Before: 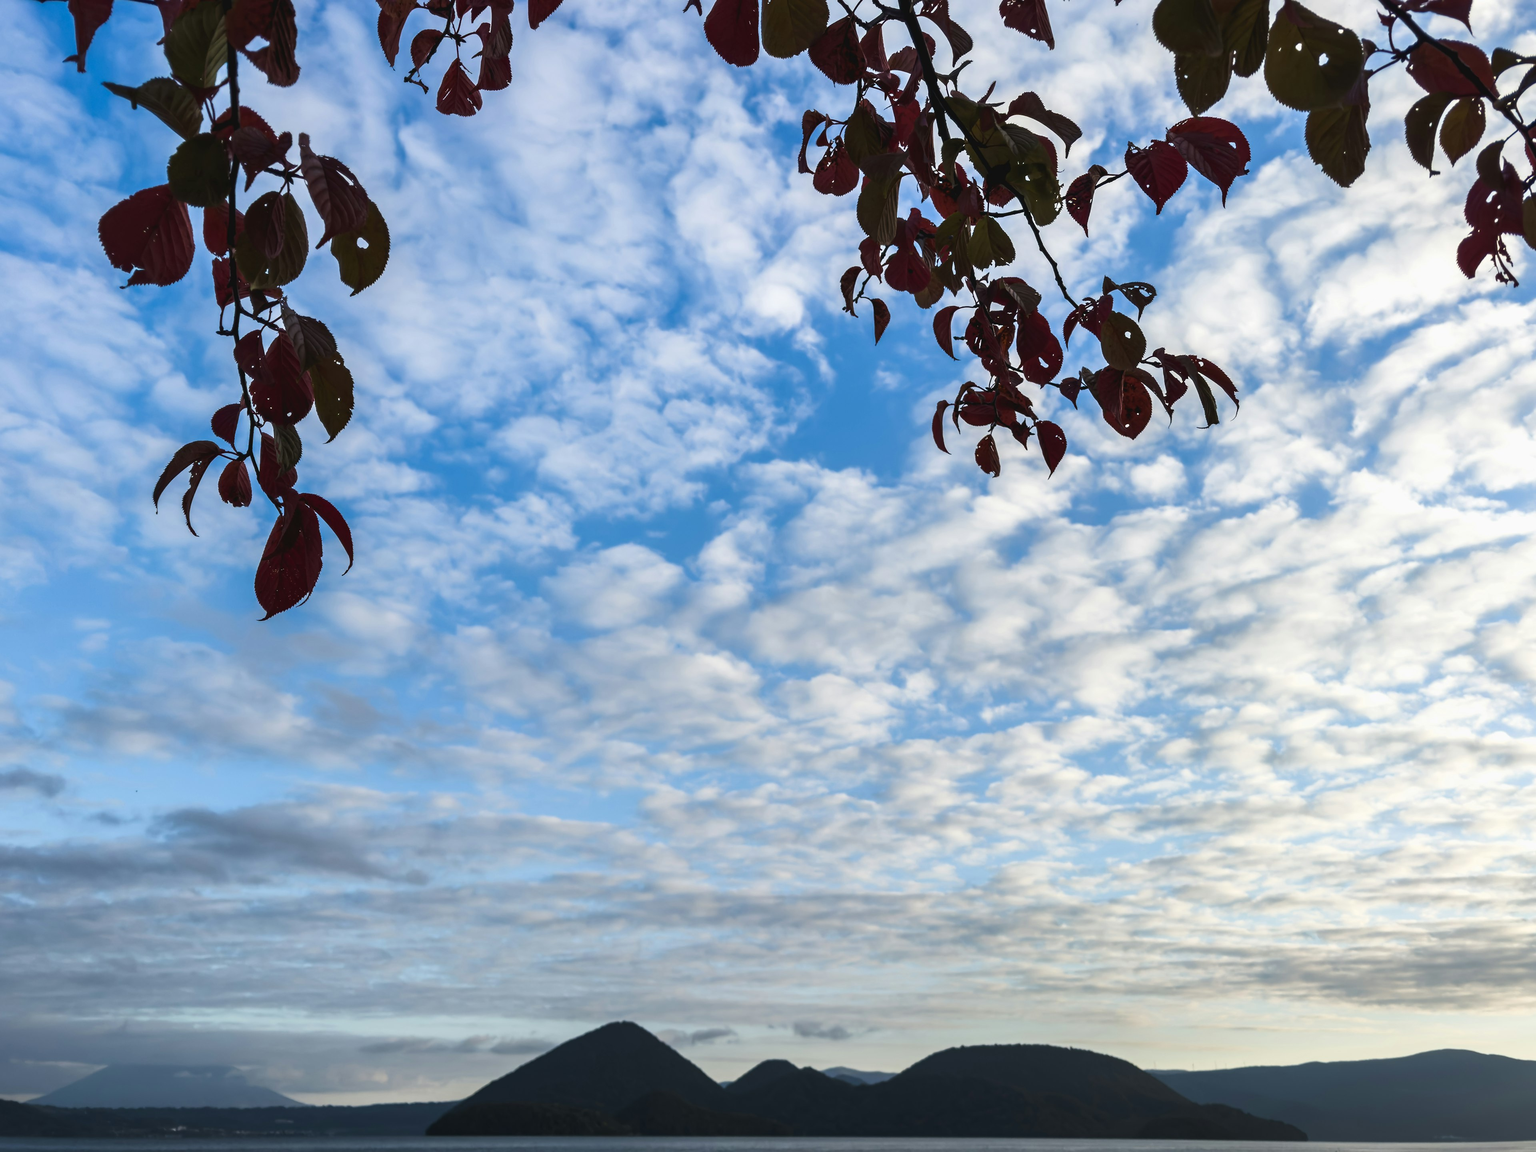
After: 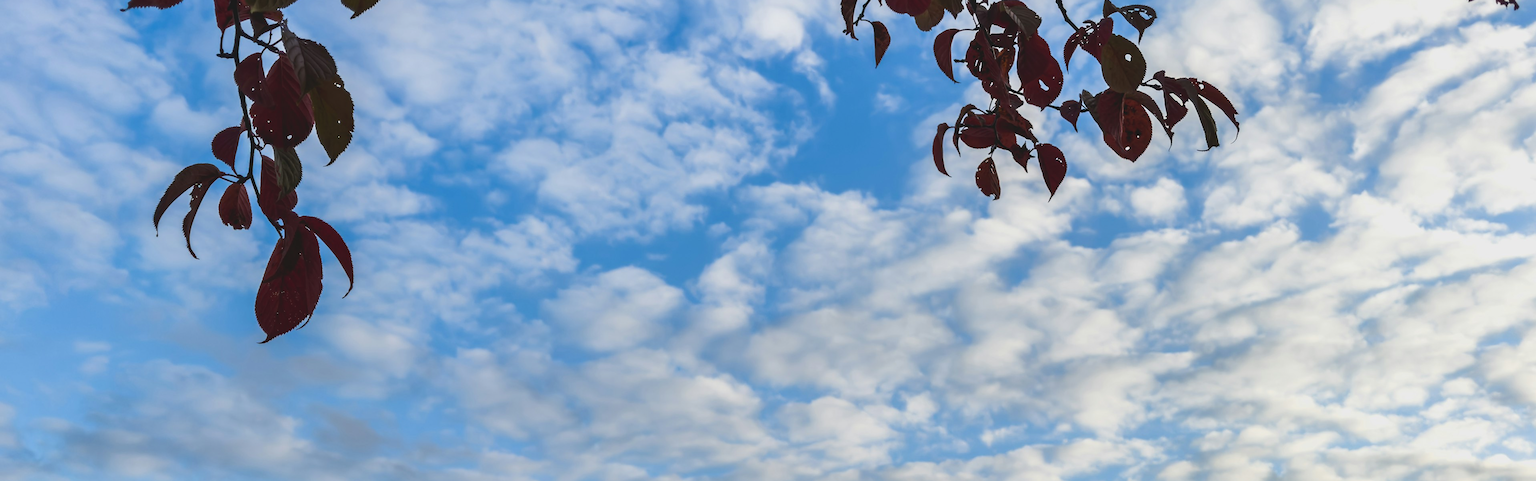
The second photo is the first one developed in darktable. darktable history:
crop and rotate: top 24.112%, bottom 34.115%
exposure: exposure -0.01 EV, compensate exposure bias true, compensate highlight preservation false
contrast brightness saturation: contrast -0.111
